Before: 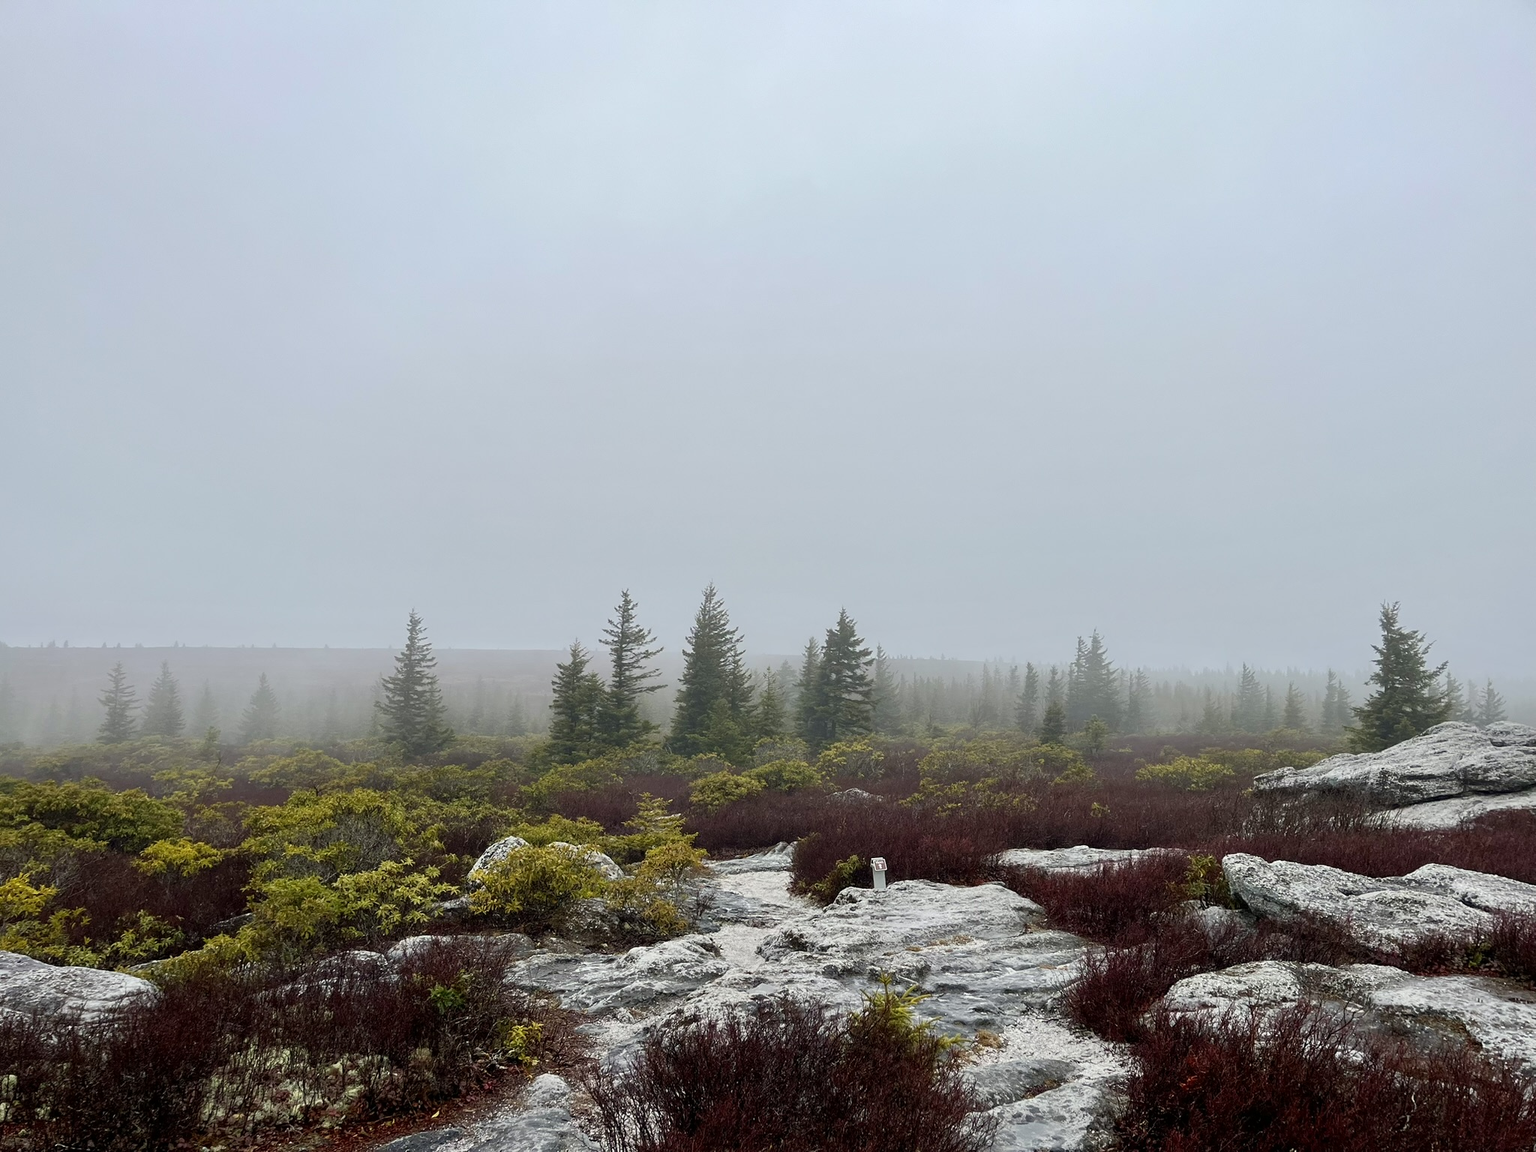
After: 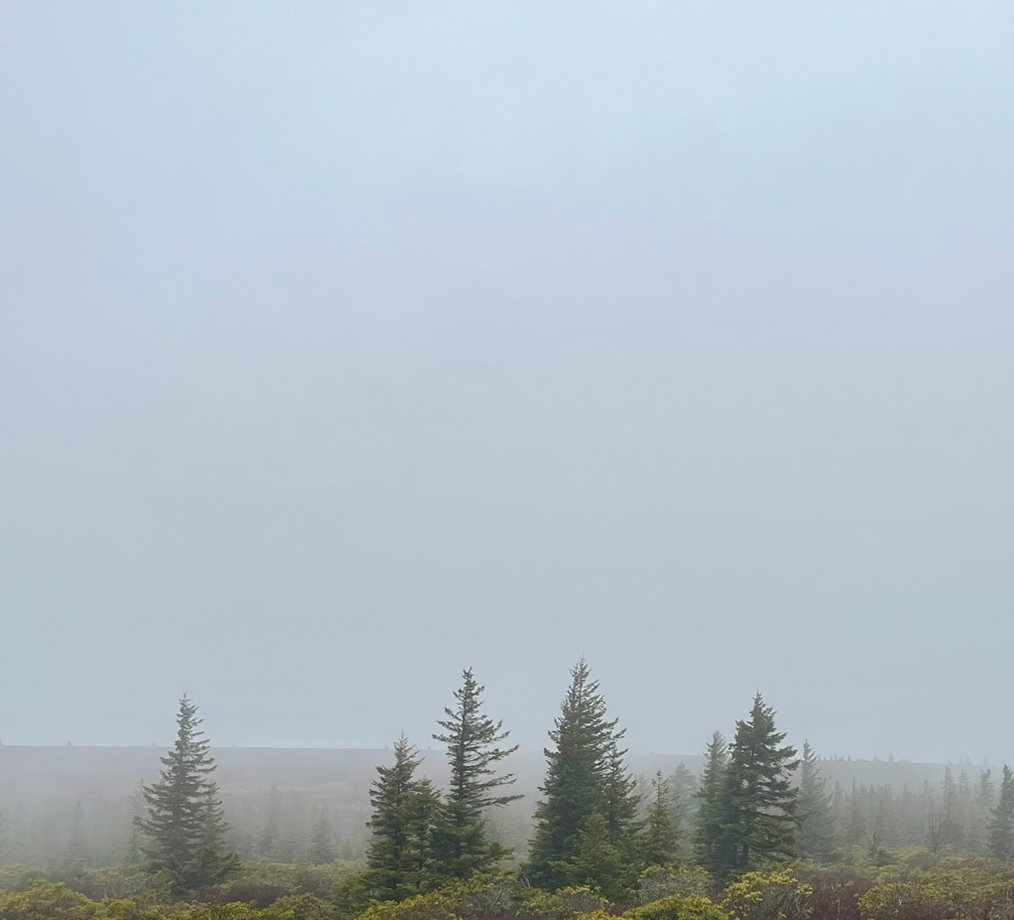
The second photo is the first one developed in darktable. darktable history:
crop: left 17.895%, top 7.735%, right 32.579%, bottom 32.346%
